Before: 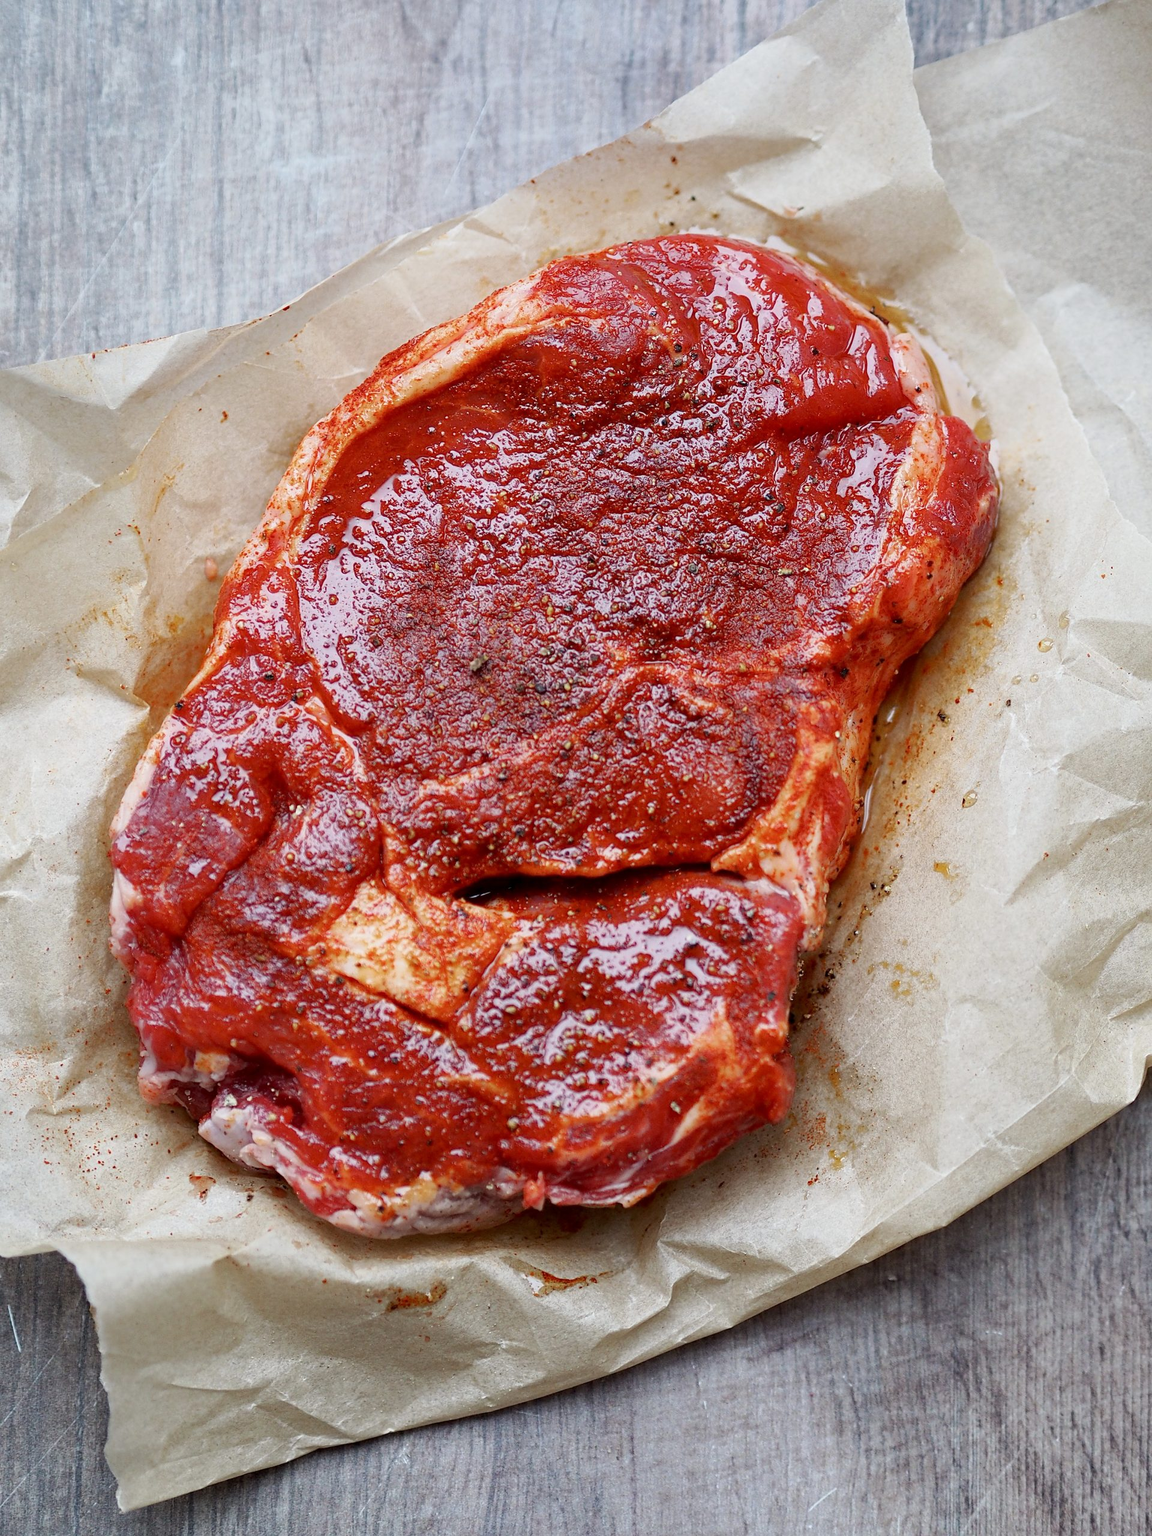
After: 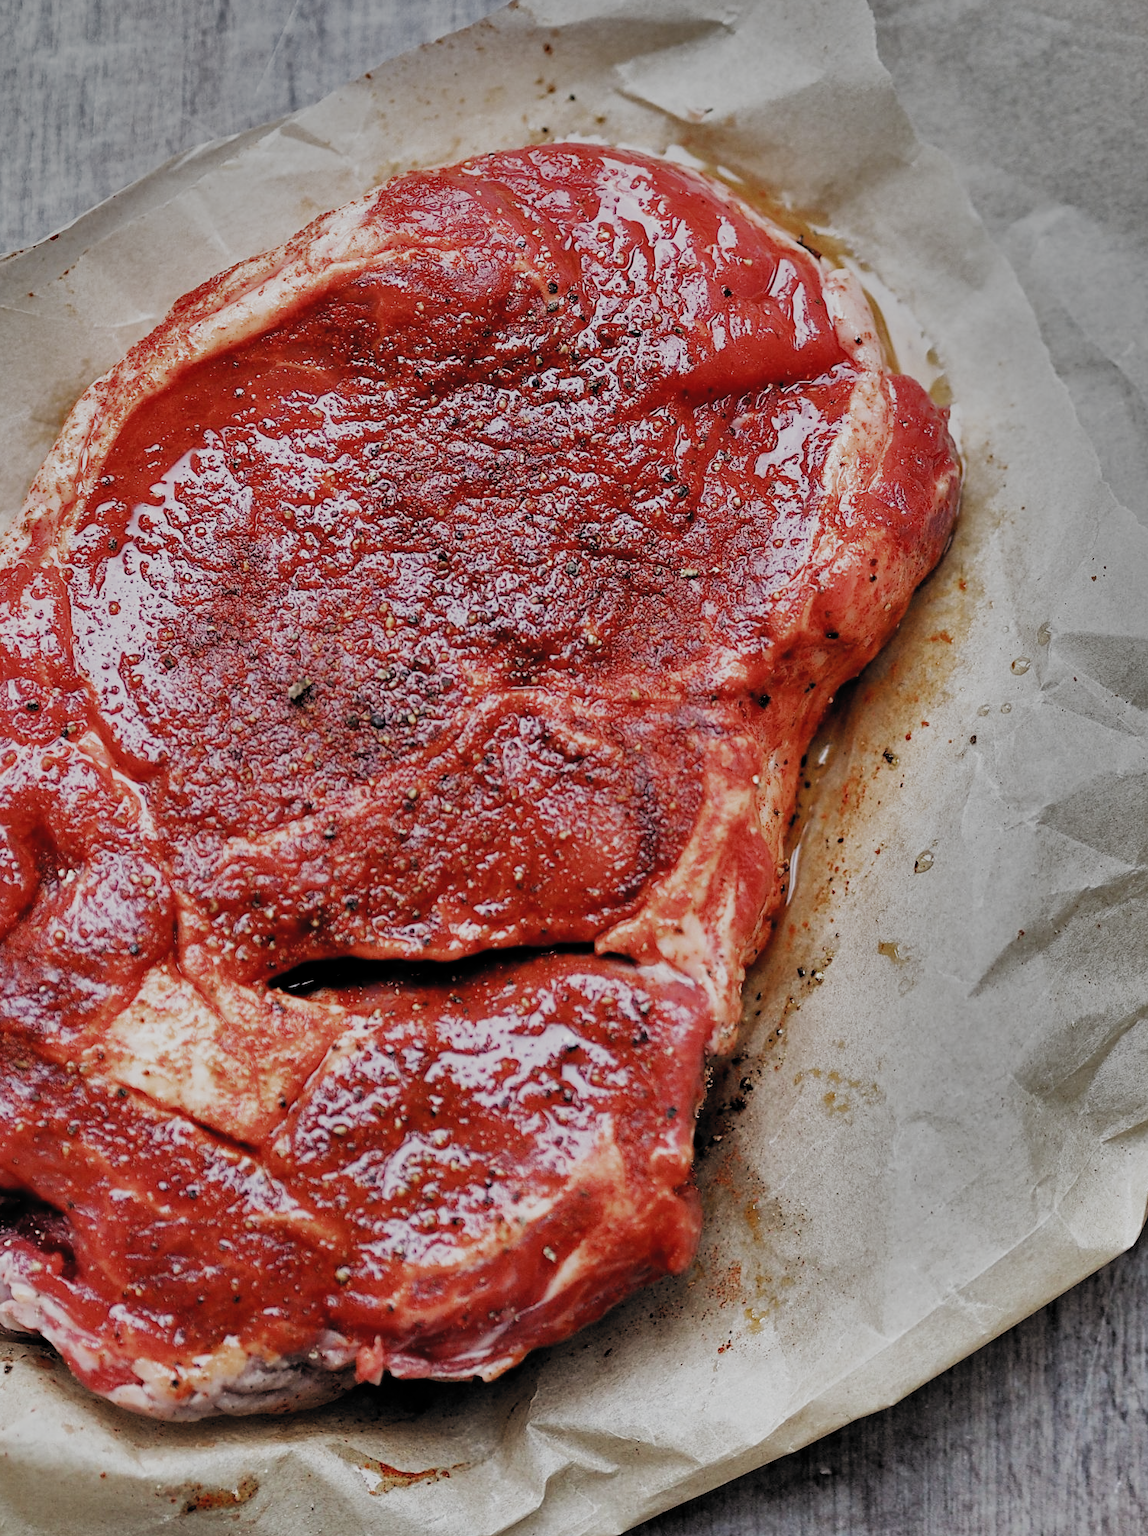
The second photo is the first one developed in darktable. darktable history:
crop and rotate: left 21.168%, top 7.948%, right 0.464%, bottom 13.426%
filmic rgb: black relative exposure -5.13 EV, white relative exposure 3.96 EV, hardness 2.89, contrast 1.184, highlights saturation mix -30.11%, add noise in highlights 0.001, color science v3 (2019), use custom middle-gray values true, contrast in highlights soft
shadows and highlights: shadows 24.62, highlights -79.95, highlights color adjustment 0.316%, soften with gaussian
